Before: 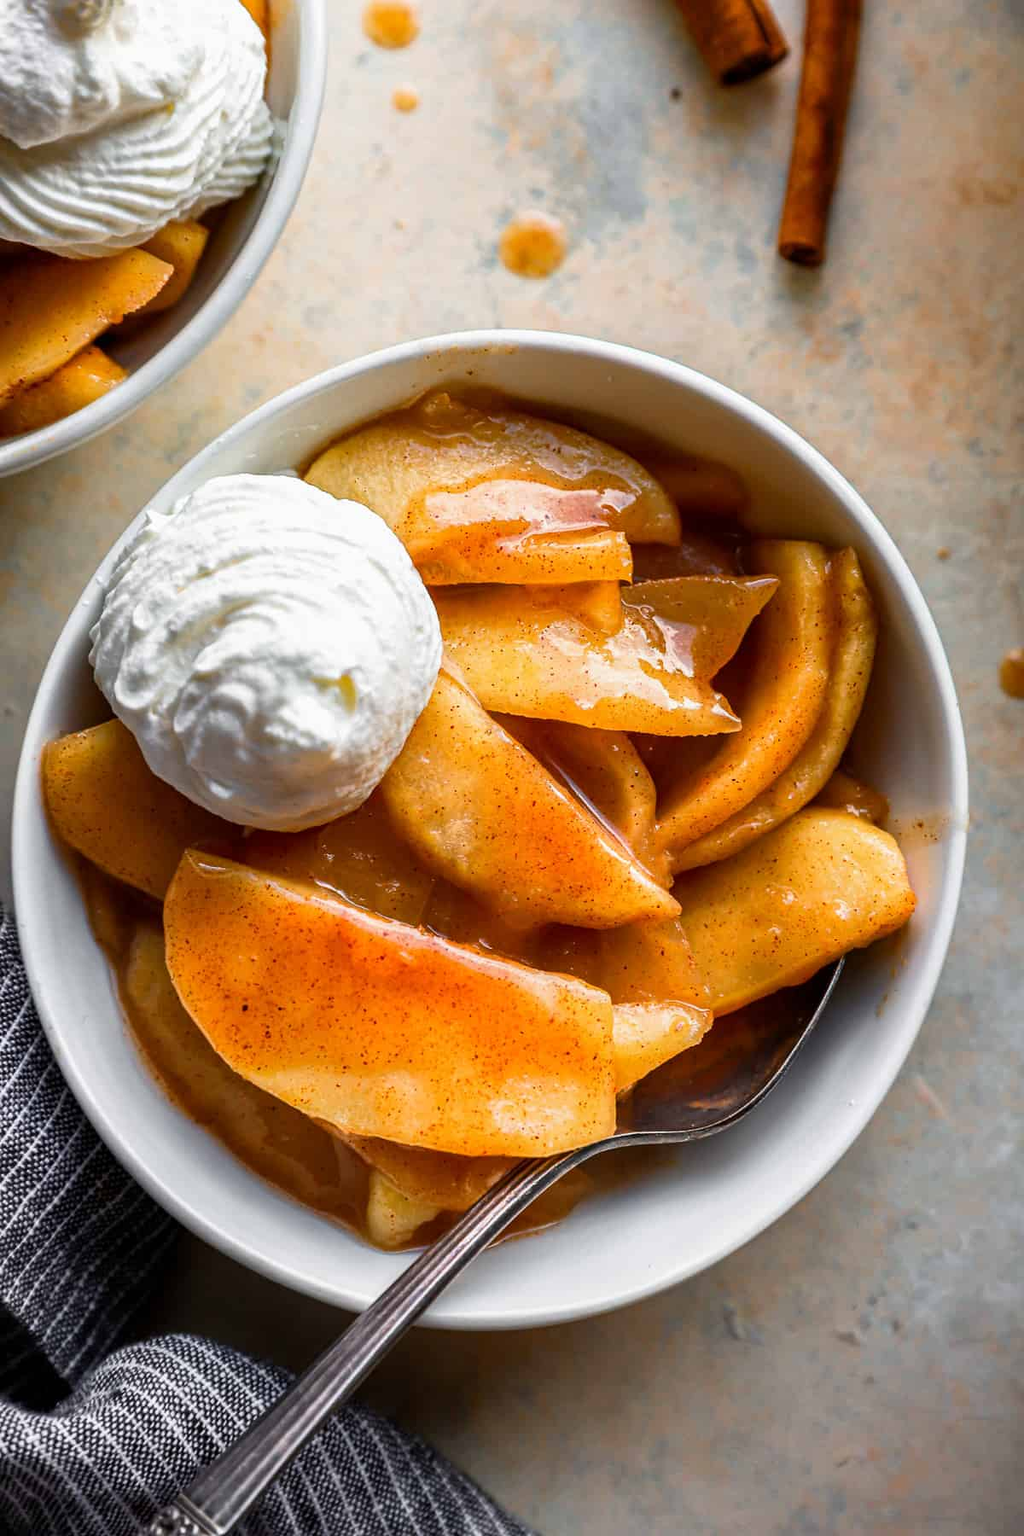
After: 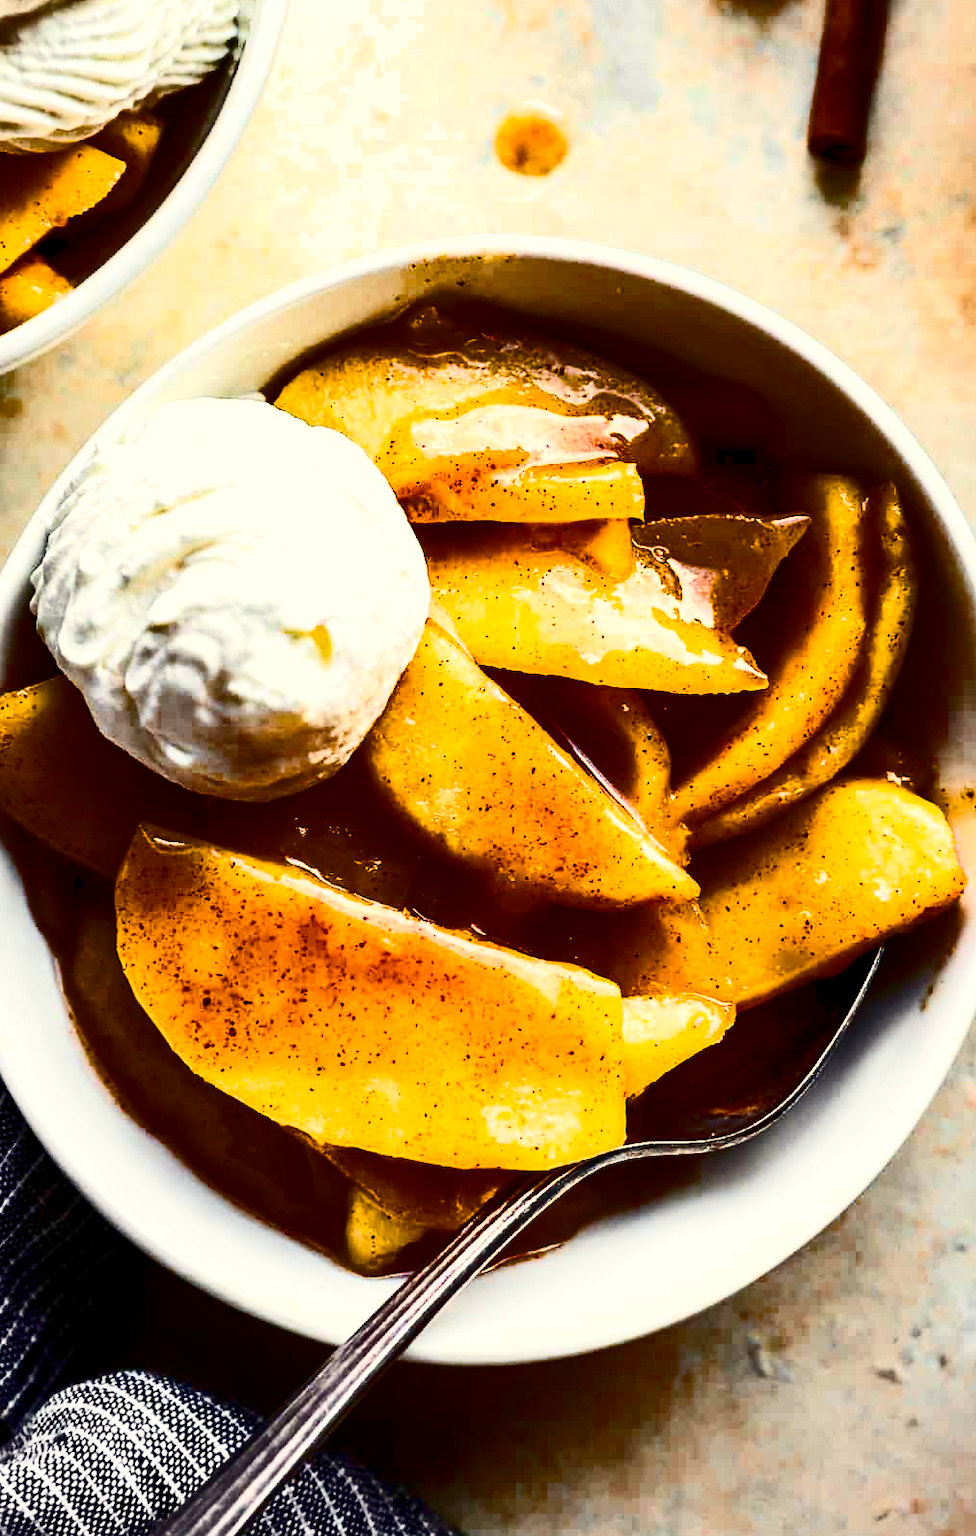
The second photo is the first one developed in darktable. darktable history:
color correction: highlights a* -4.51, highlights b* 5.03, saturation 0.972
exposure: exposure 0.699 EV, compensate highlight preservation false
contrast brightness saturation: contrast 0.51, saturation -0.092
color balance rgb: highlights gain › chroma 1.694%, highlights gain › hue 55.85°, global offset › luminance -0.49%, perceptual saturation grading › global saturation 39.649%, perceptual saturation grading › highlights -24.868%, perceptual saturation grading › mid-tones 34.803%, perceptual saturation grading › shadows 36.216%, saturation formula JzAzBz (2021)
crop: left 6.132%, top 7.972%, right 9.533%, bottom 3.55%
shadows and highlights: shadows 43.71, white point adjustment -1.39, soften with gaussian
tone equalizer: smoothing diameter 24.91%, edges refinement/feathering 6.87, preserve details guided filter
